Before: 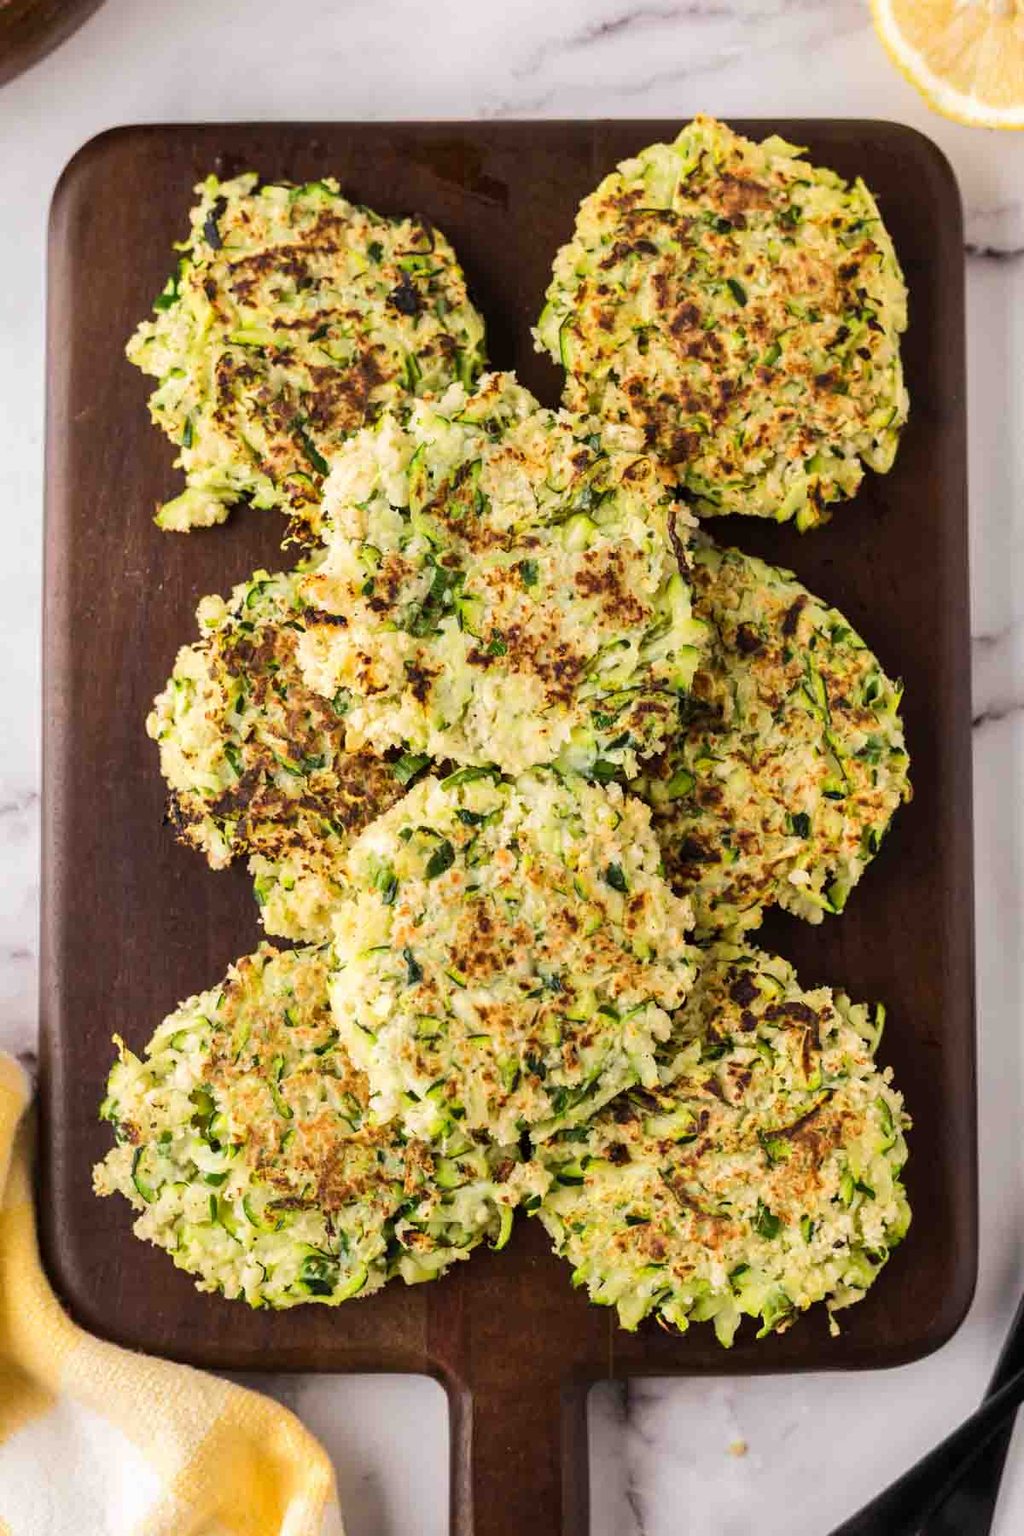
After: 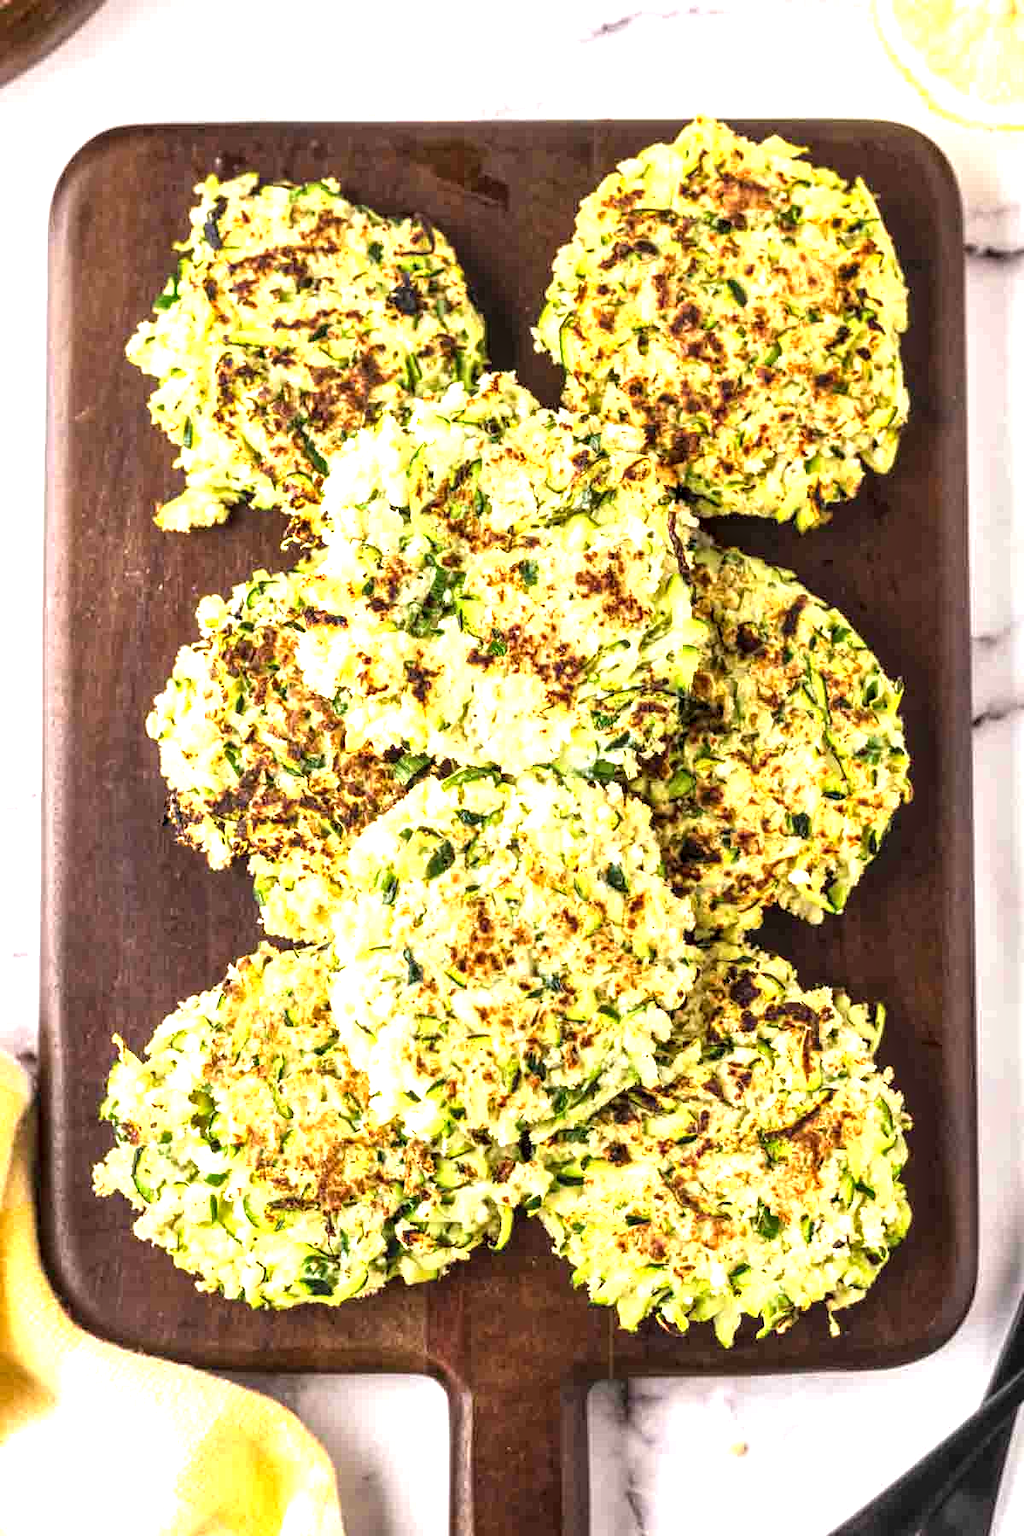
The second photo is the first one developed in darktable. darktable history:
white balance: emerald 1
local contrast: detail 150%
exposure: black level correction 0, exposure 1.1 EV, compensate exposure bias true, compensate highlight preservation false
levels: levels [0, 0.498, 0.996]
